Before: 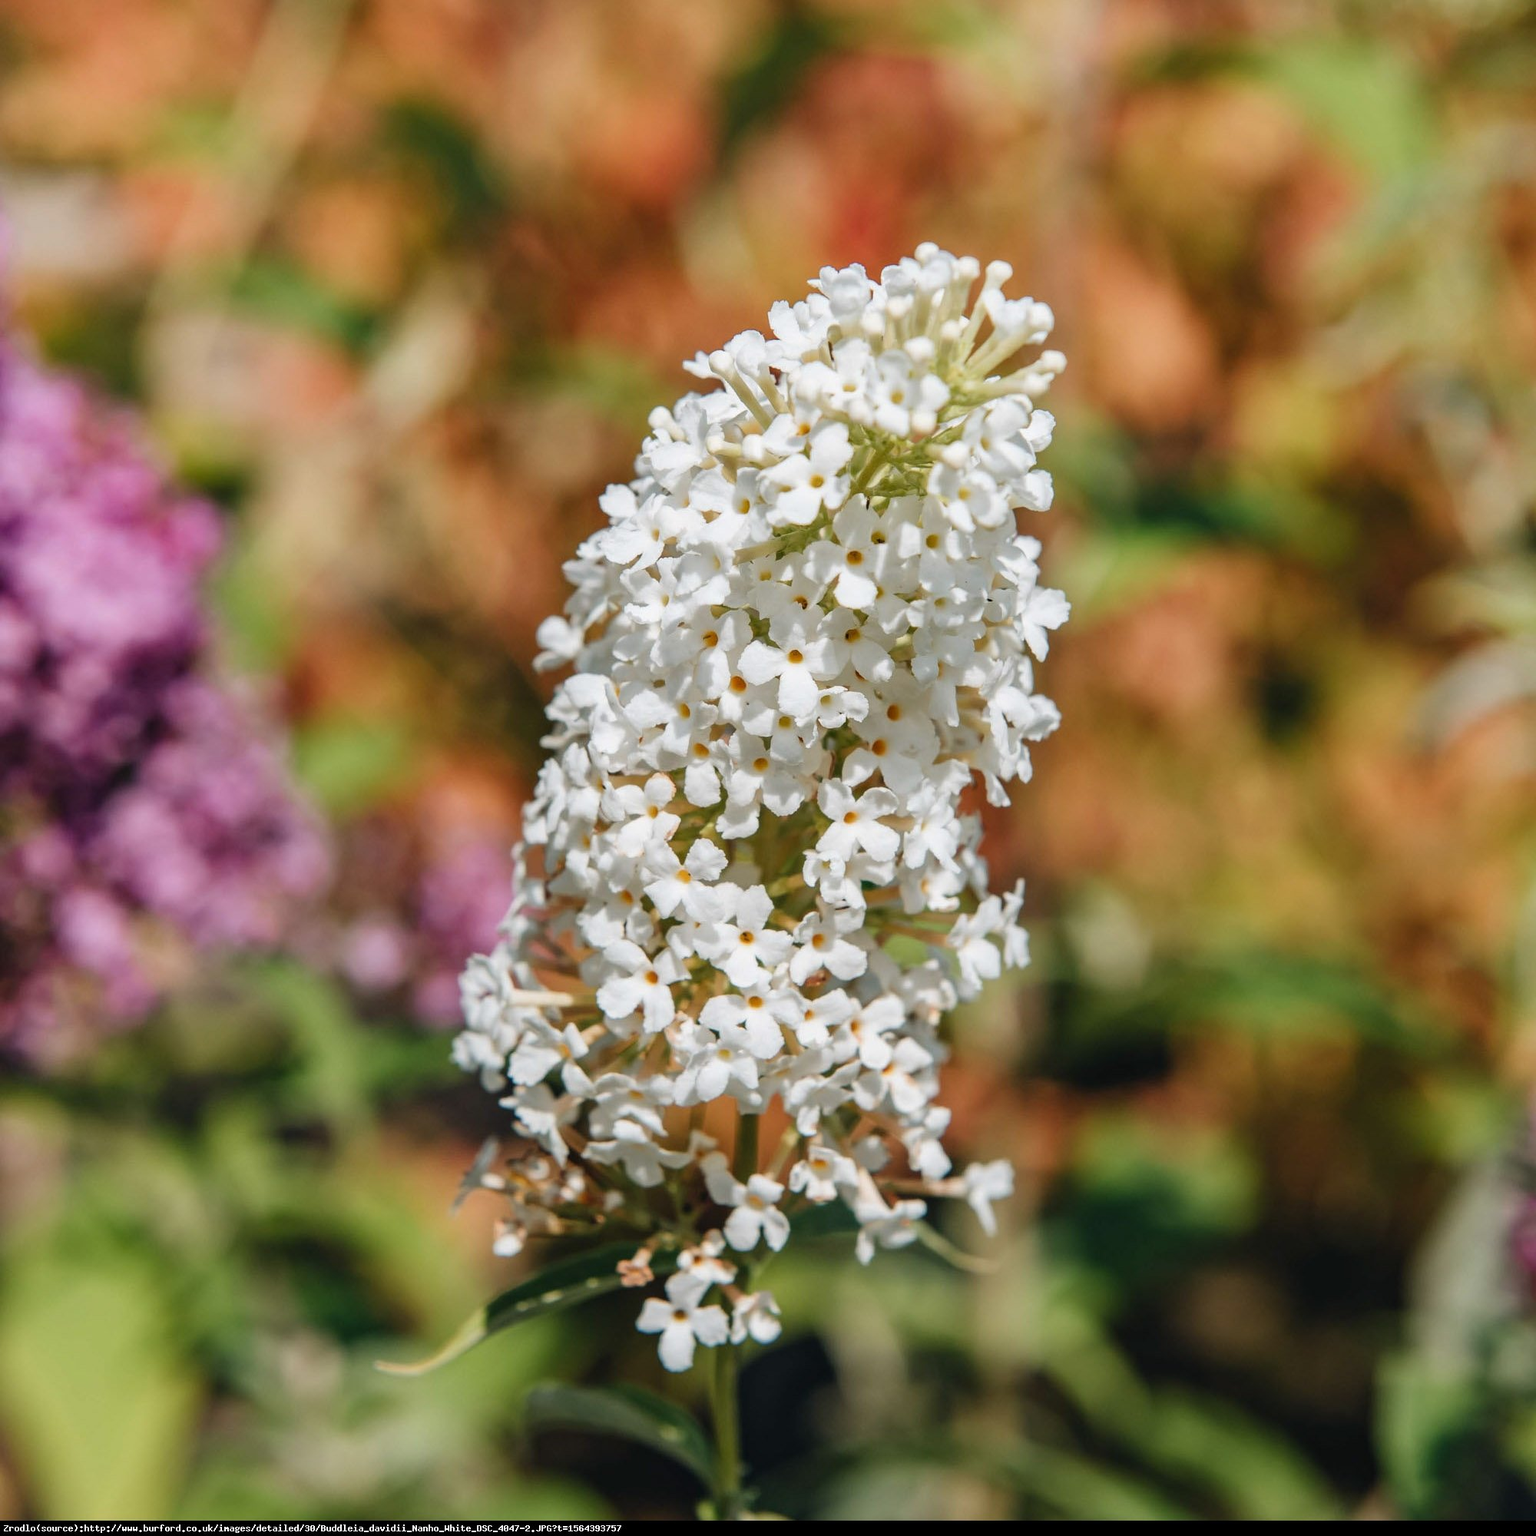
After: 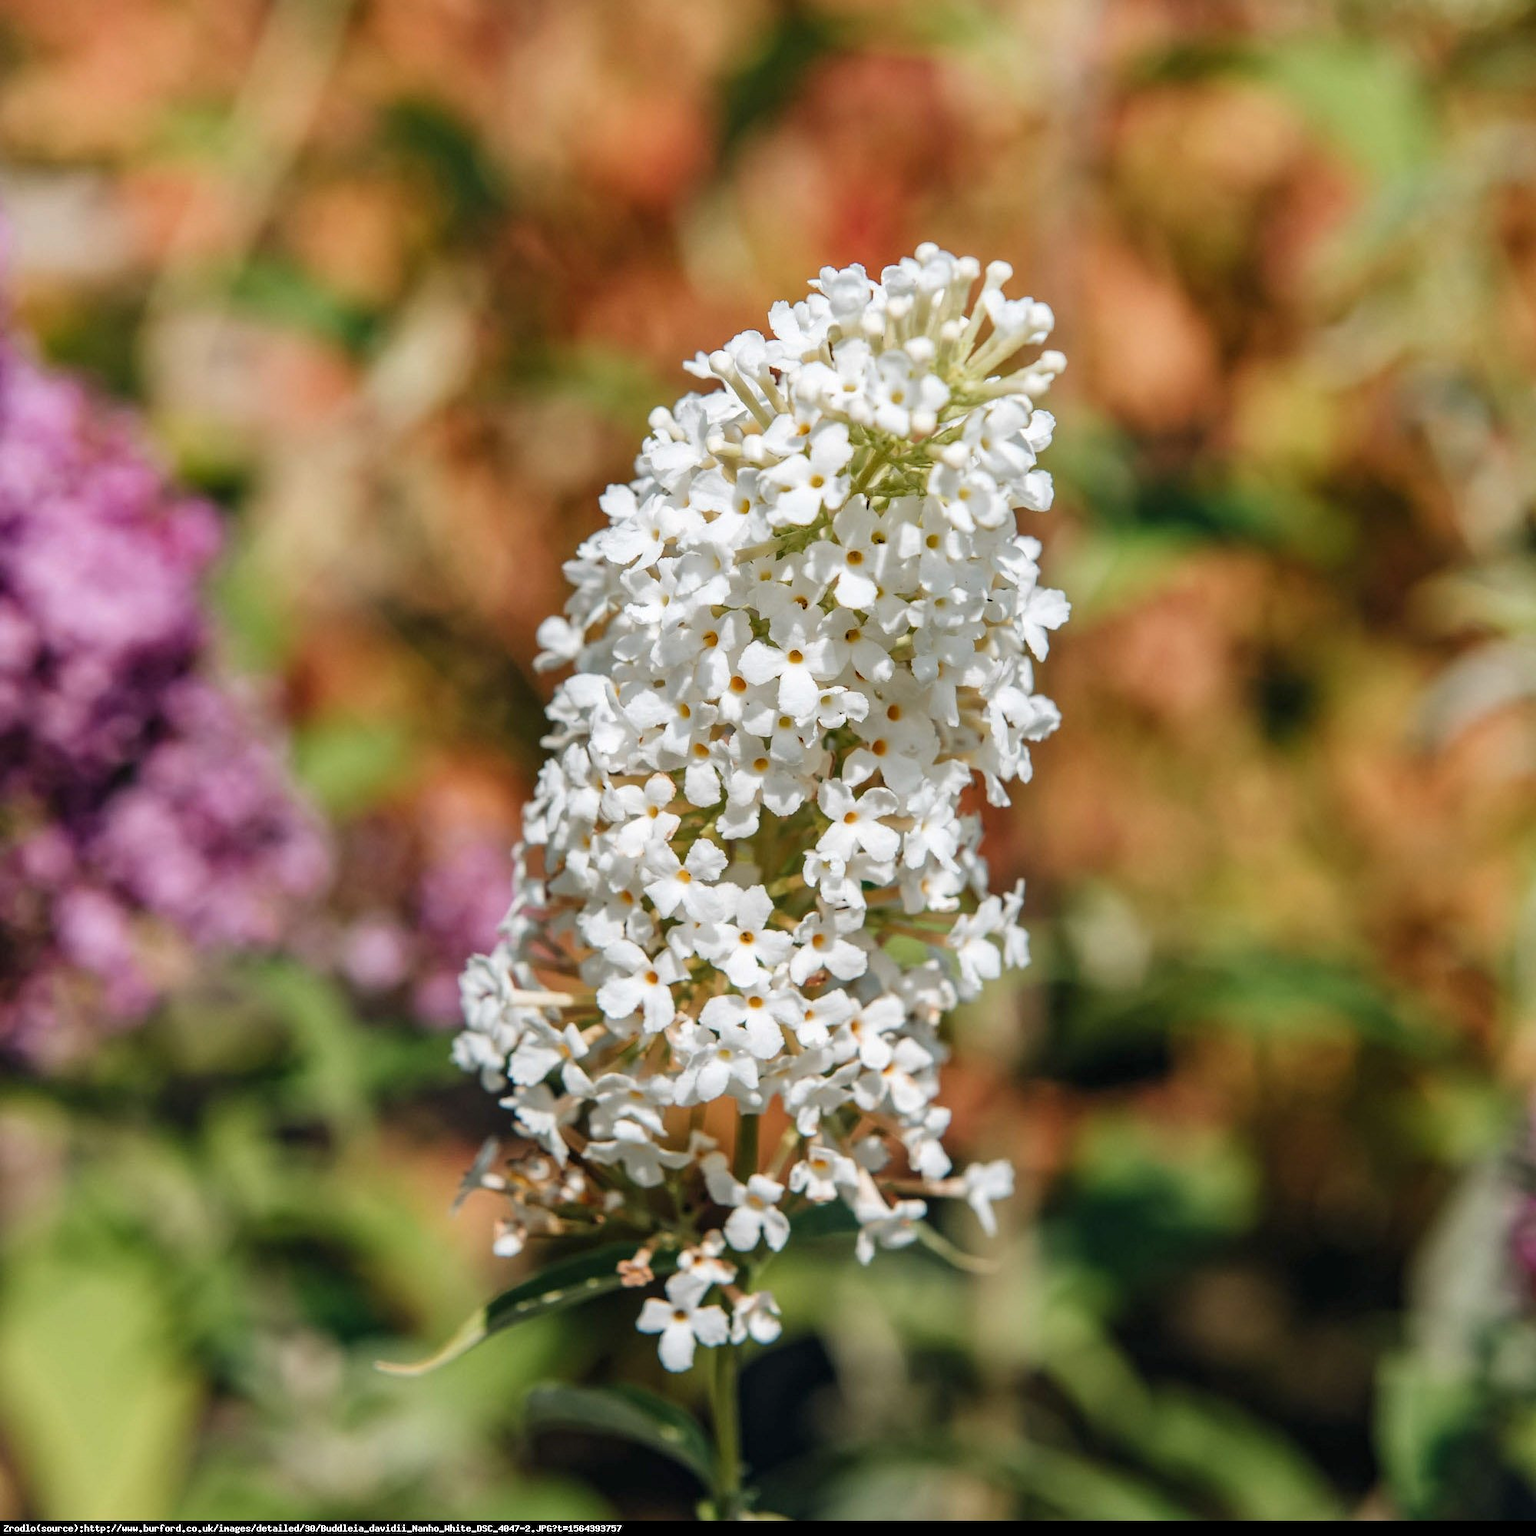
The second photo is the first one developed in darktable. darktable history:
local contrast: highlights 107%, shadows 100%, detail 120%, midtone range 0.2
